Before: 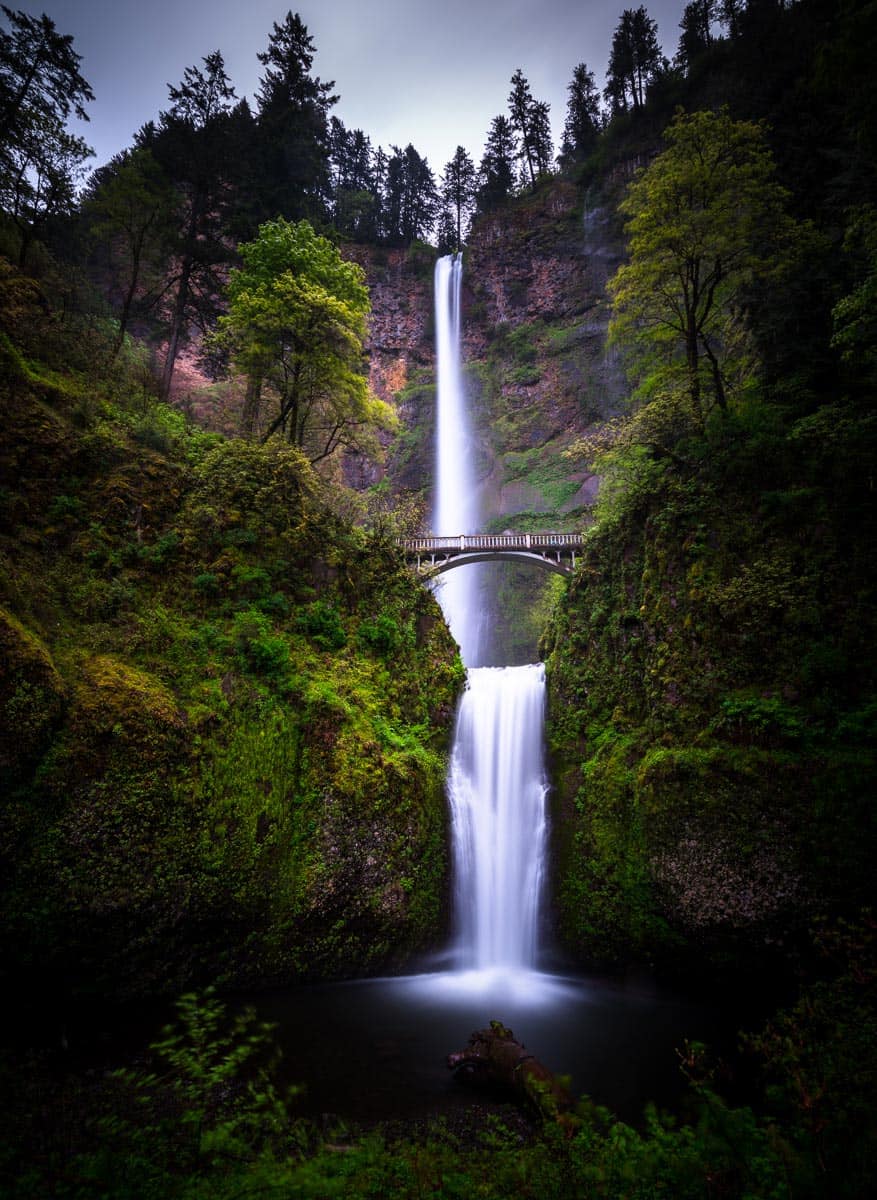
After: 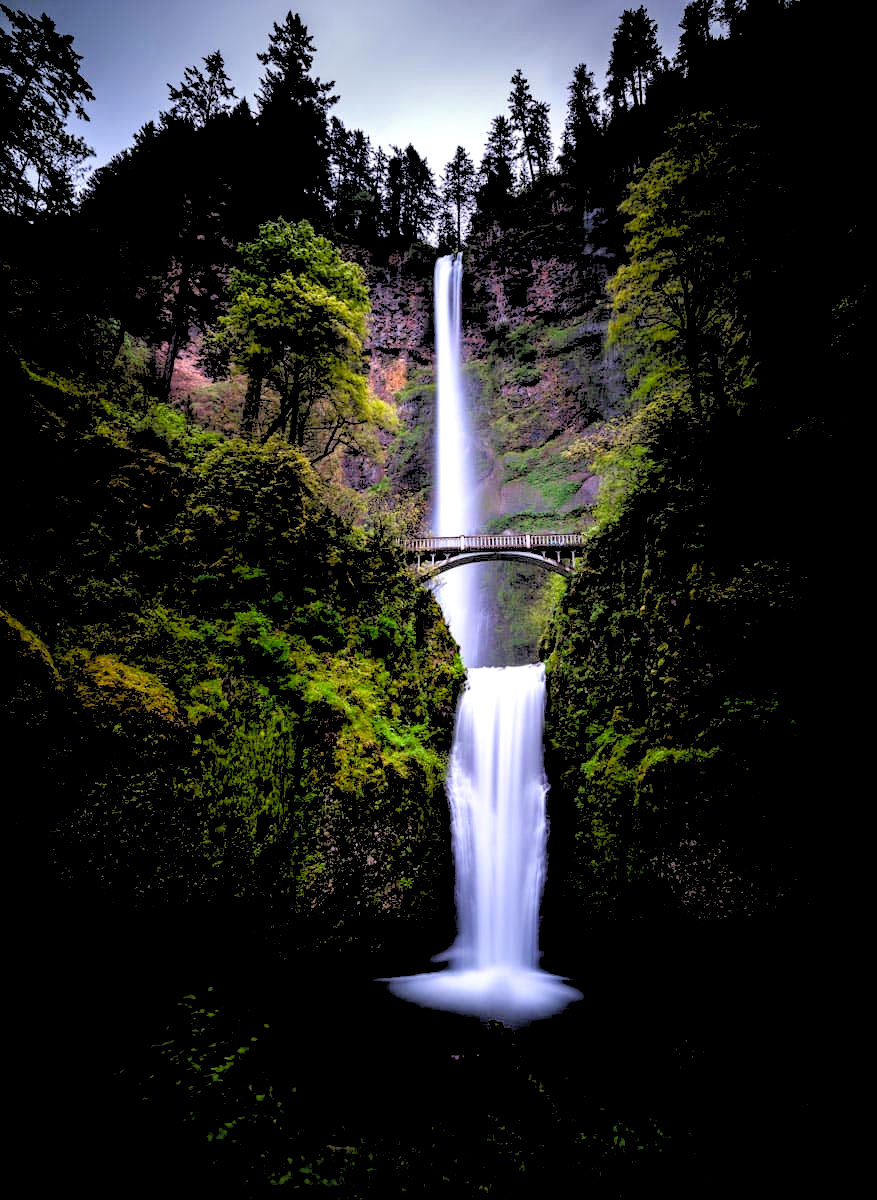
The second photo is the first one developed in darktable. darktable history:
haze removal: compatibility mode true, adaptive false
contrast brightness saturation: brightness 0.13
rgb levels: levels [[0.029, 0.461, 0.922], [0, 0.5, 1], [0, 0.5, 1]]
color balance rgb: perceptual saturation grading › global saturation 20%, perceptual saturation grading › highlights -25%, perceptual saturation grading › shadows 25%
white balance: red 1, blue 1
